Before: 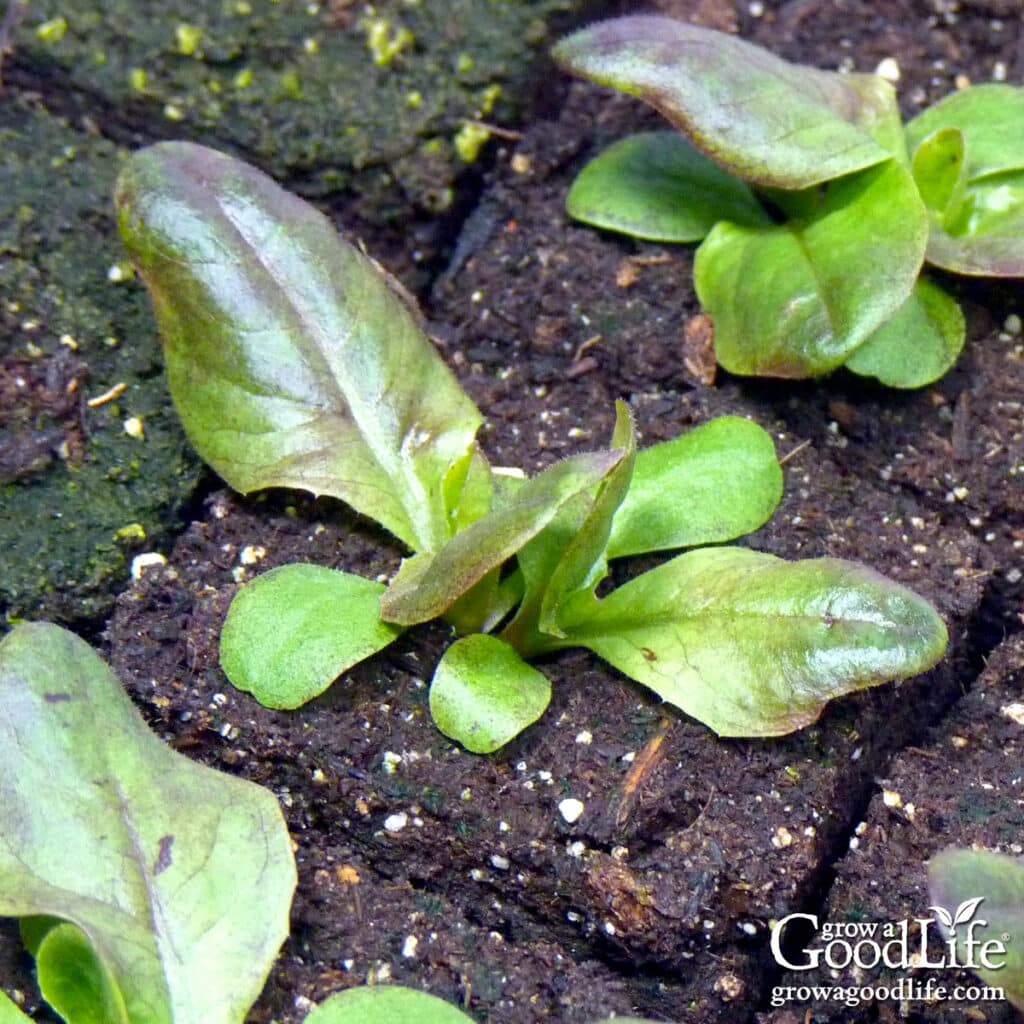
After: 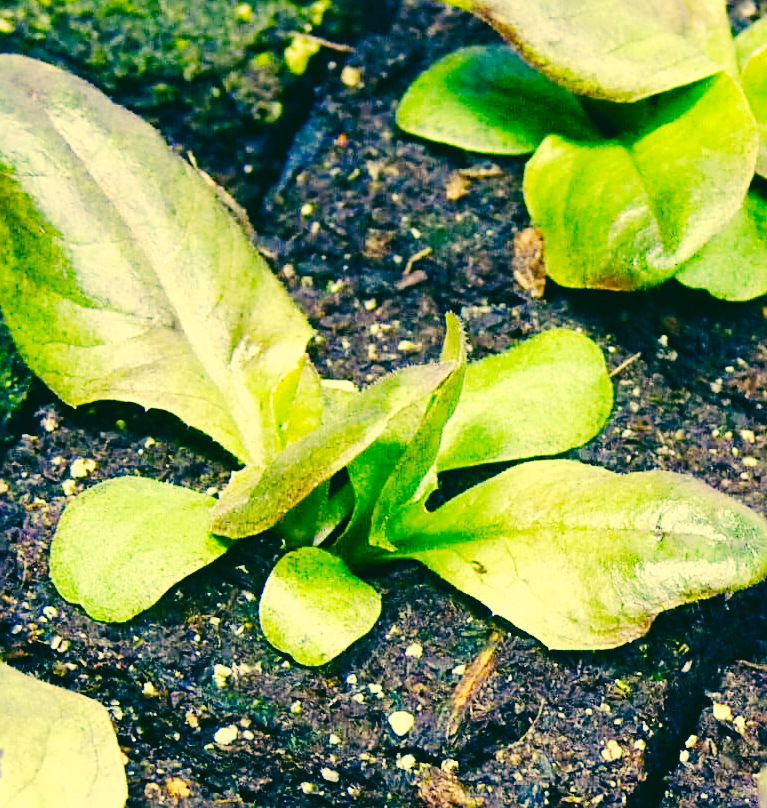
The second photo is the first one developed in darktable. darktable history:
crop: left 16.665%, top 8.502%, right 8.35%, bottom 12.496%
tone curve: curves: ch0 [(0, 0) (0.003, 0.005) (0.011, 0.011) (0.025, 0.02) (0.044, 0.03) (0.069, 0.041) (0.1, 0.062) (0.136, 0.089) (0.177, 0.135) (0.224, 0.189) (0.277, 0.259) (0.335, 0.373) (0.399, 0.499) (0.468, 0.622) (0.543, 0.724) (0.623, 0.807) (0.709, 0.868) (0.801, 0.916) (0.898, 0.964) (1, 1)], preserve colors none
sharpen: on, module defaults
color balance rgb: linear chroma grading › global chroma 0.499%, perceptual saturation grading › global saturation 20%, perceptual saturation grading › highlights -25.765%, perceptual saturation grading › shadows 23.956%, global vibrance 2.465%
color correction: highlights a* 2.23, highlights b* 34.38, shadows a* -36.89, shadows b* -5.92
